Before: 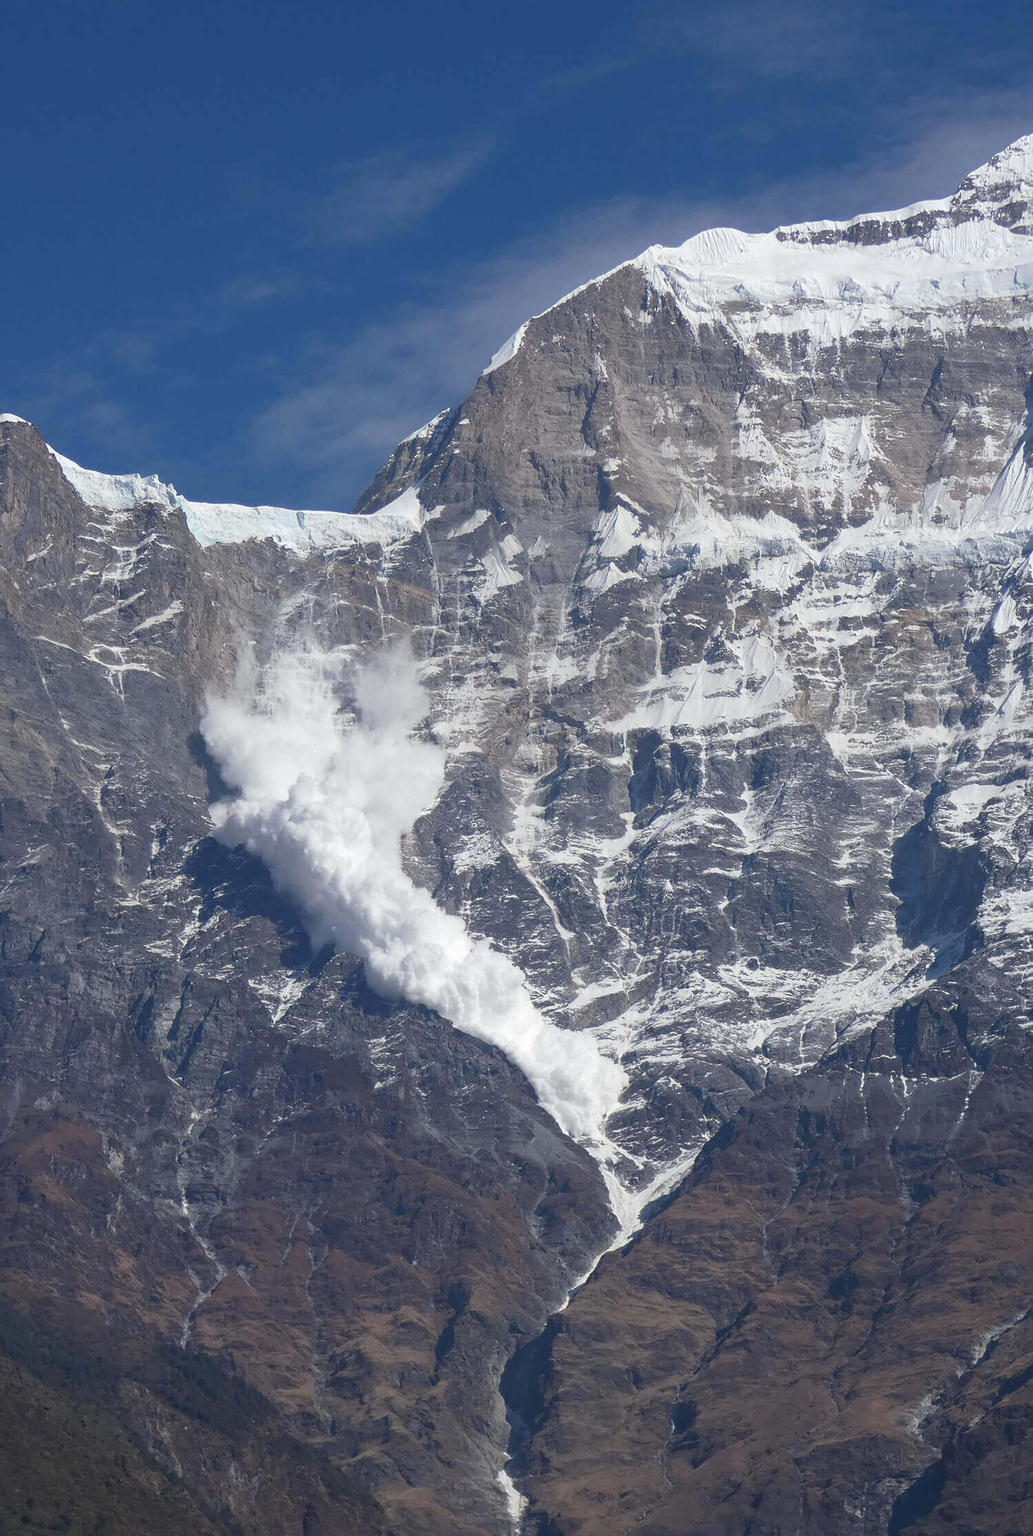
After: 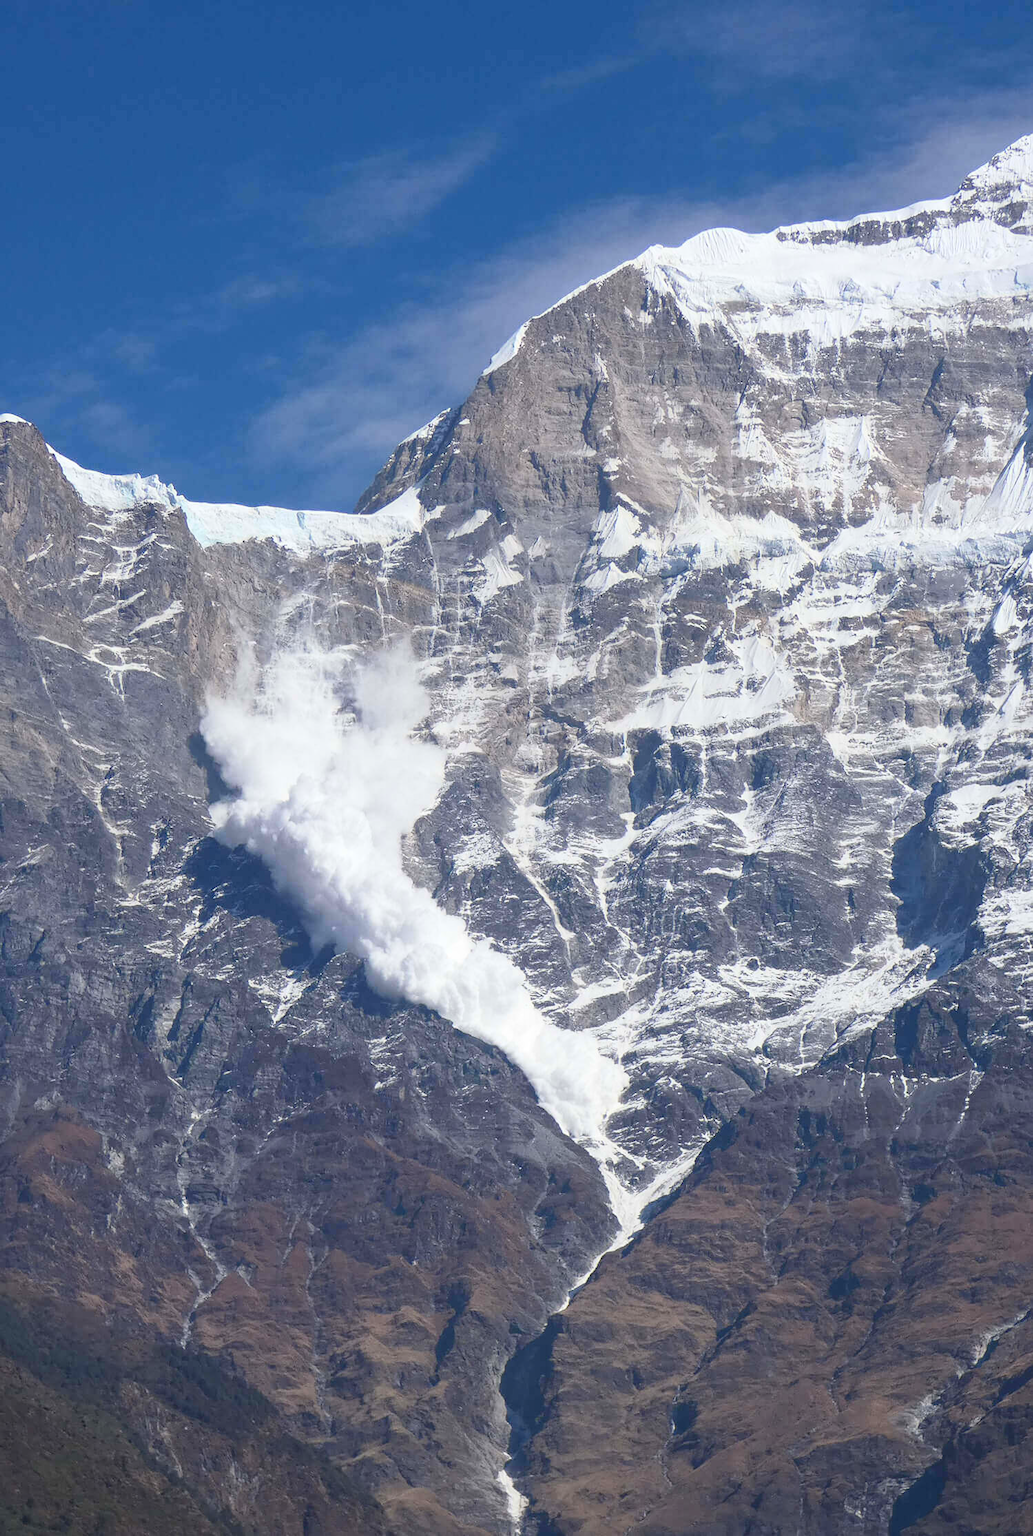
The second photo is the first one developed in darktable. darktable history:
contrast brightness saturation: contrast 0.202, brightness 0.158, saturation 0.218
